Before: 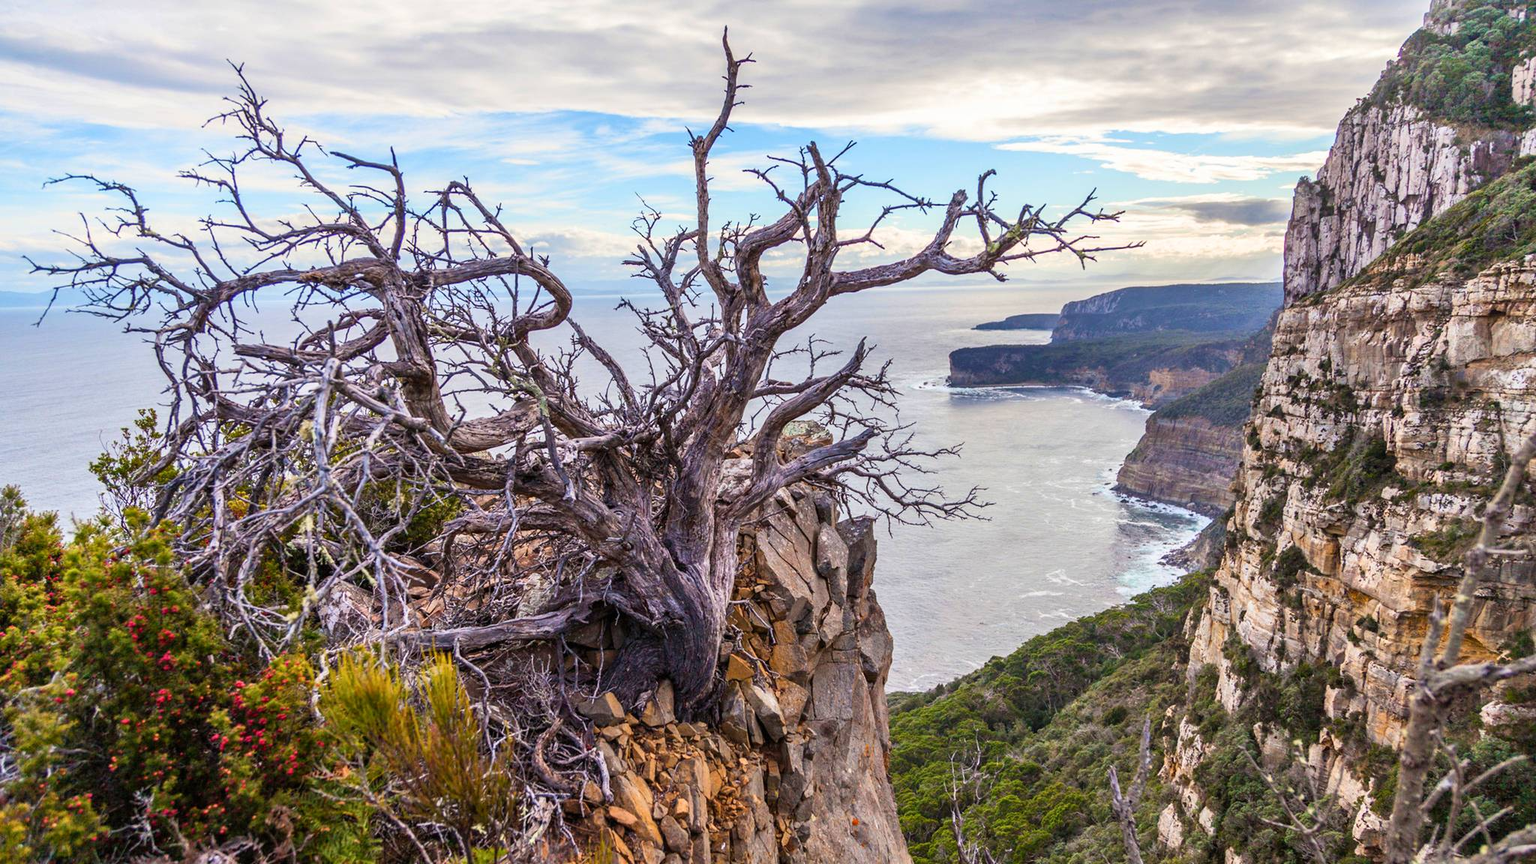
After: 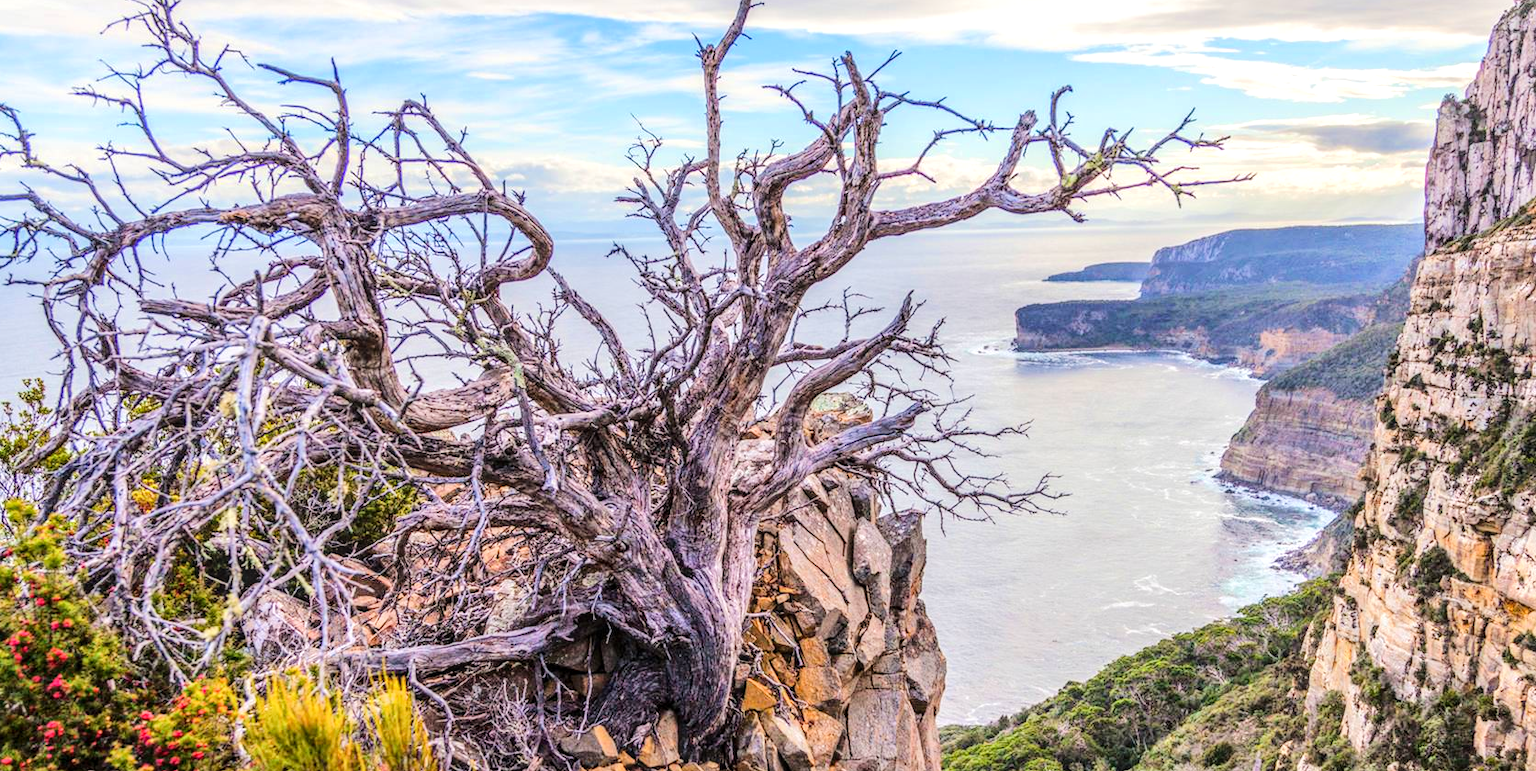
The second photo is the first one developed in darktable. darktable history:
tone equalizer: -7 EV 0.16 EV, -6 EV 0.597 EV, -5 EV 1.16 EV, -4 EV 1.31 EV, -3 EV 1.14 EV, -2 EV 0.6 EV, -1 EV 0.15 EV, edges refinement/feathering 500, mask exposure compensation -1.57 EV, preserve details no
local contrast: highlights 4%, shadows 4%, detail 134%
crop: left 7.85%, top 11.612%, right 10.42%, bottom 15.408%
